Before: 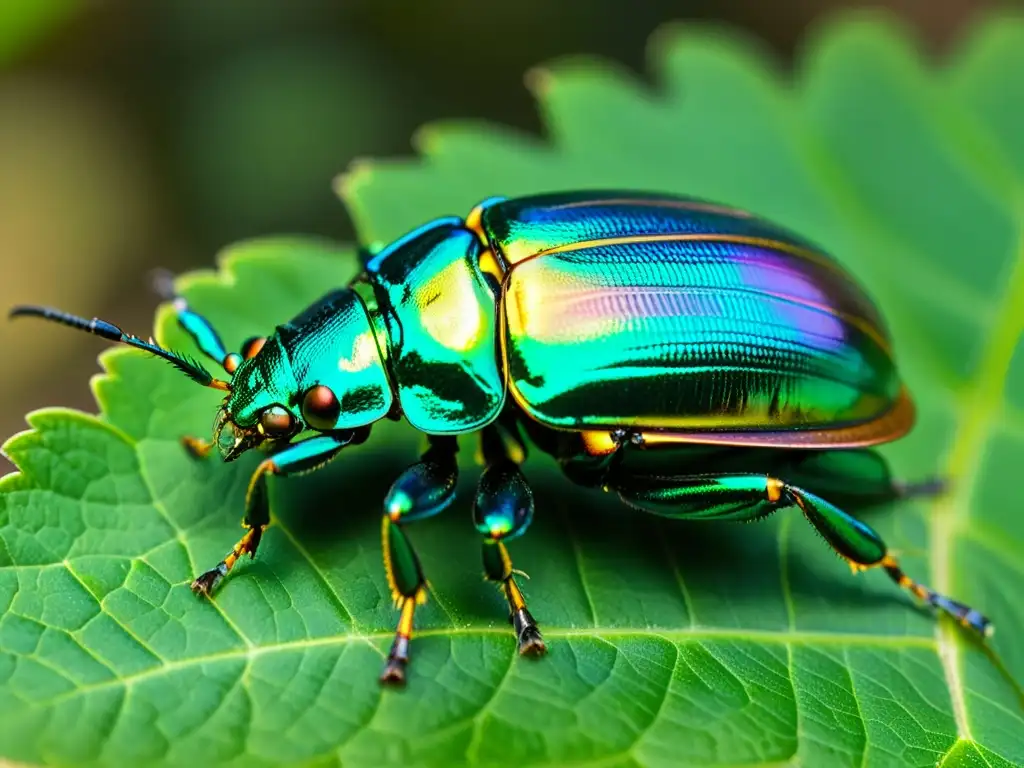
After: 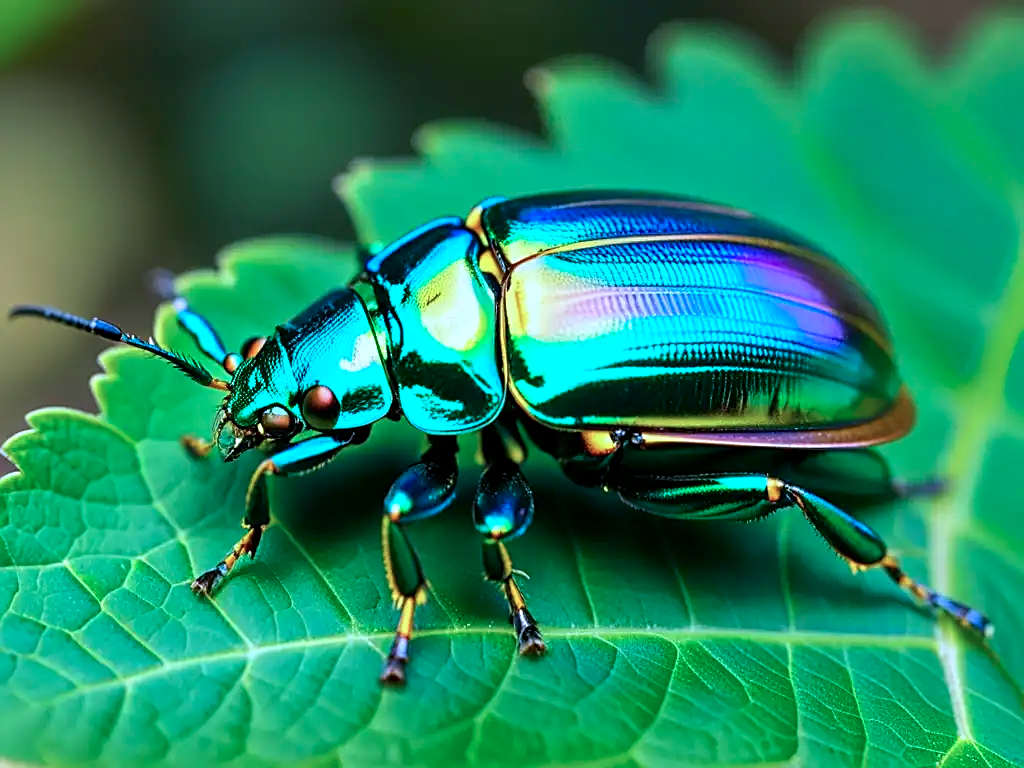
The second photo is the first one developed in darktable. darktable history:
color calibration: illuminant as shot in camera, adaptation linear Bradford (ICC v4), x 0.405, y 0.405, temperature 3551.17 K
exposure: black level correction 0.001, exposure 0.016 EV, compensate exposure bias true, compensate highlight preservation false
sharpen: on, module defaults
